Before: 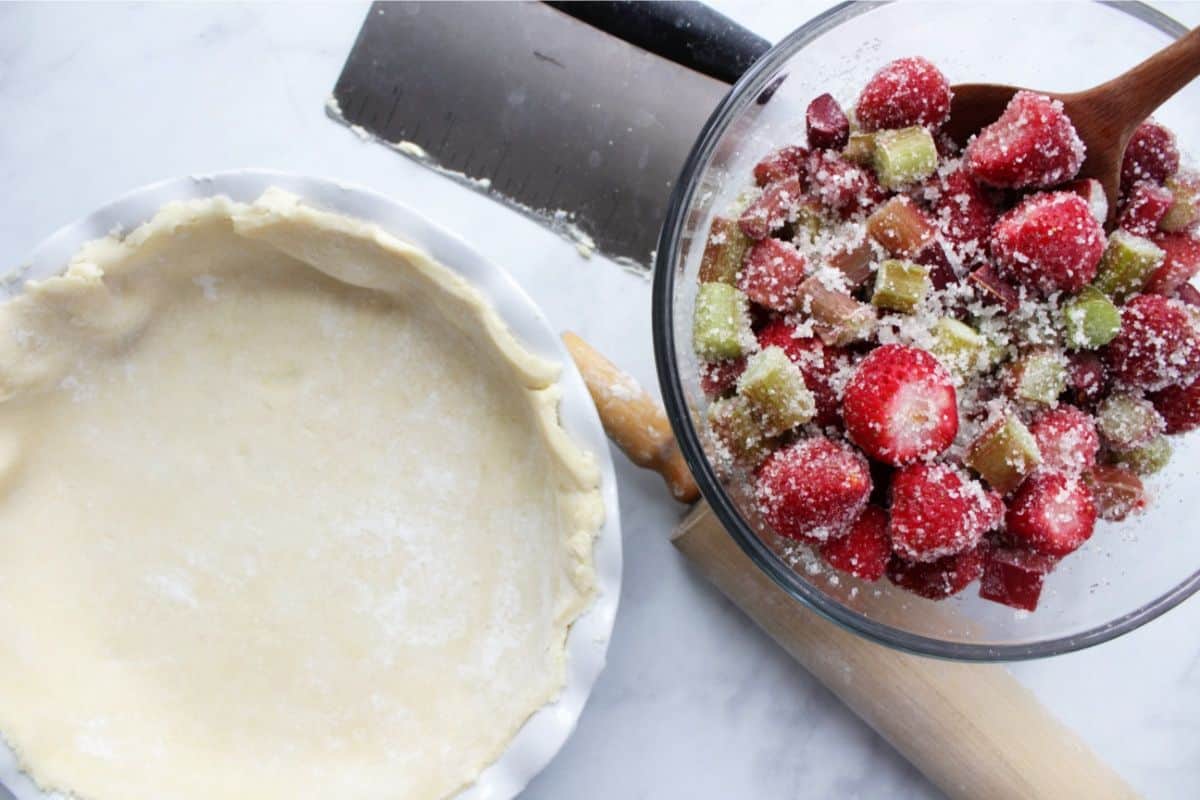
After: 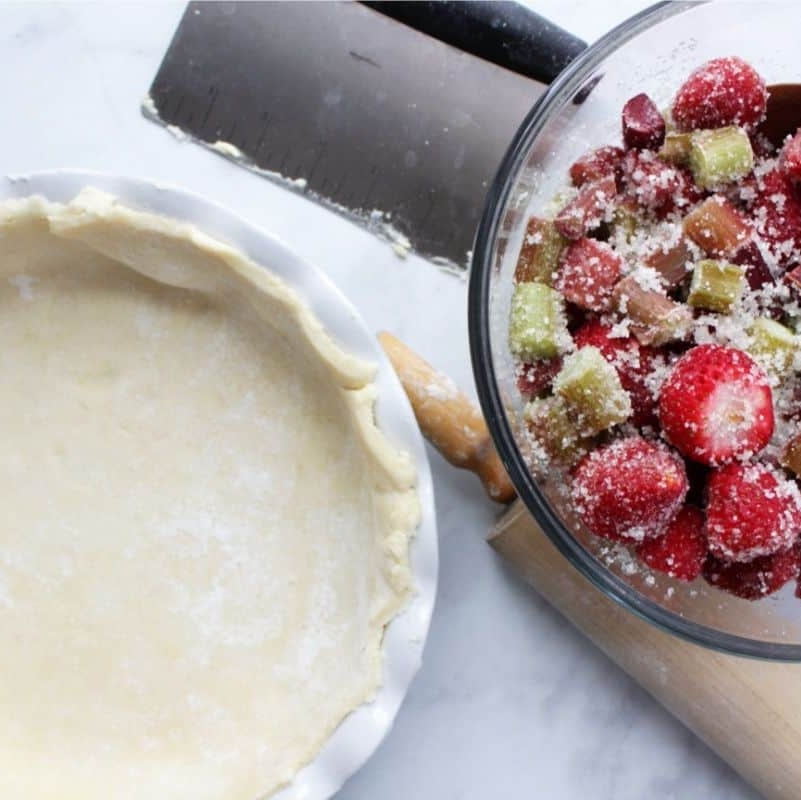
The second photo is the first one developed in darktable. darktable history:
crop: left 15.399%, right 17.789%
